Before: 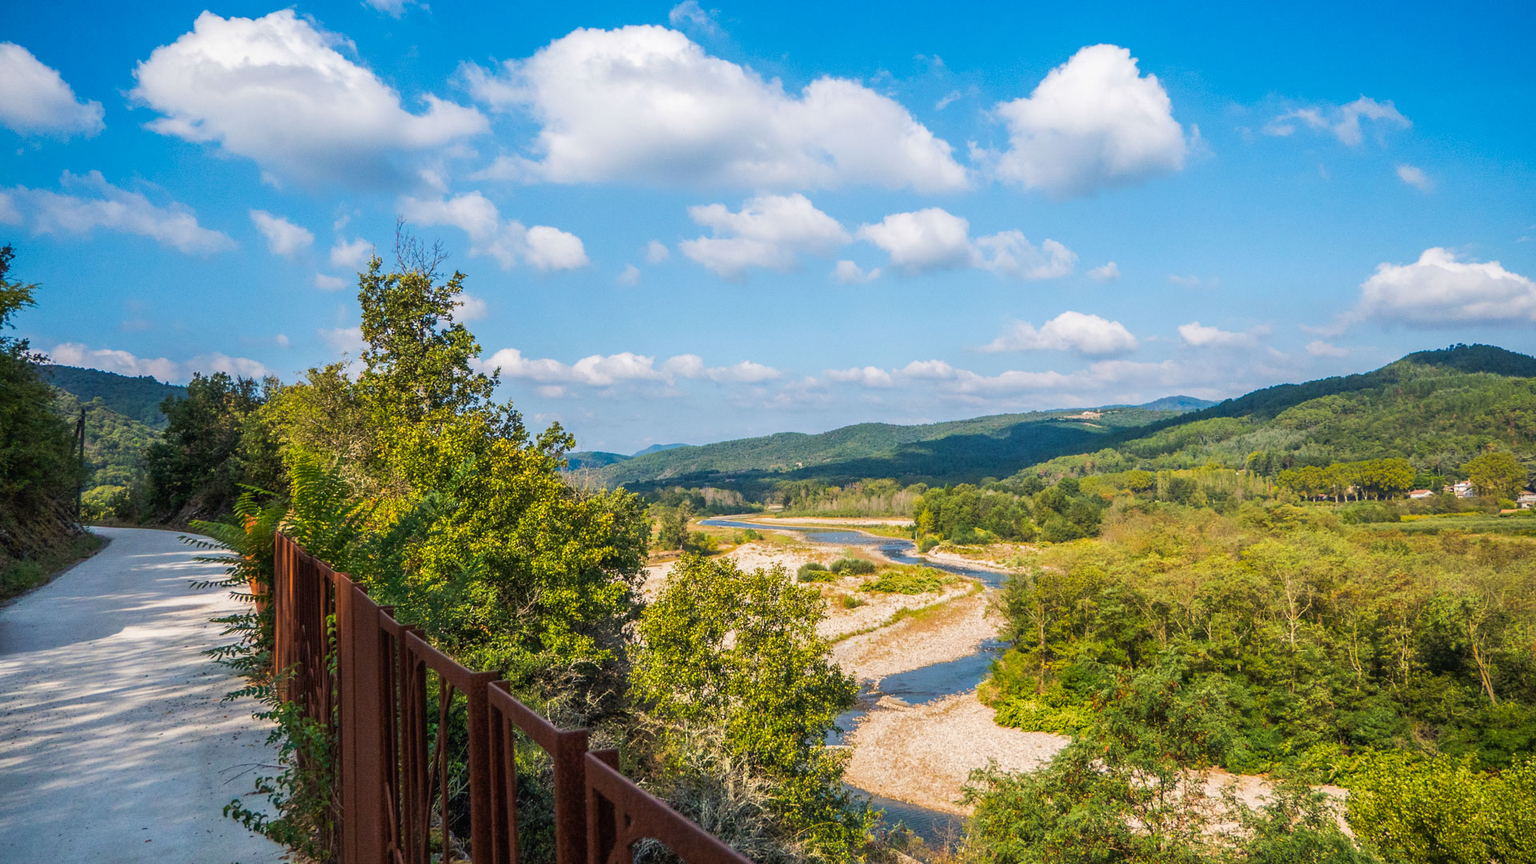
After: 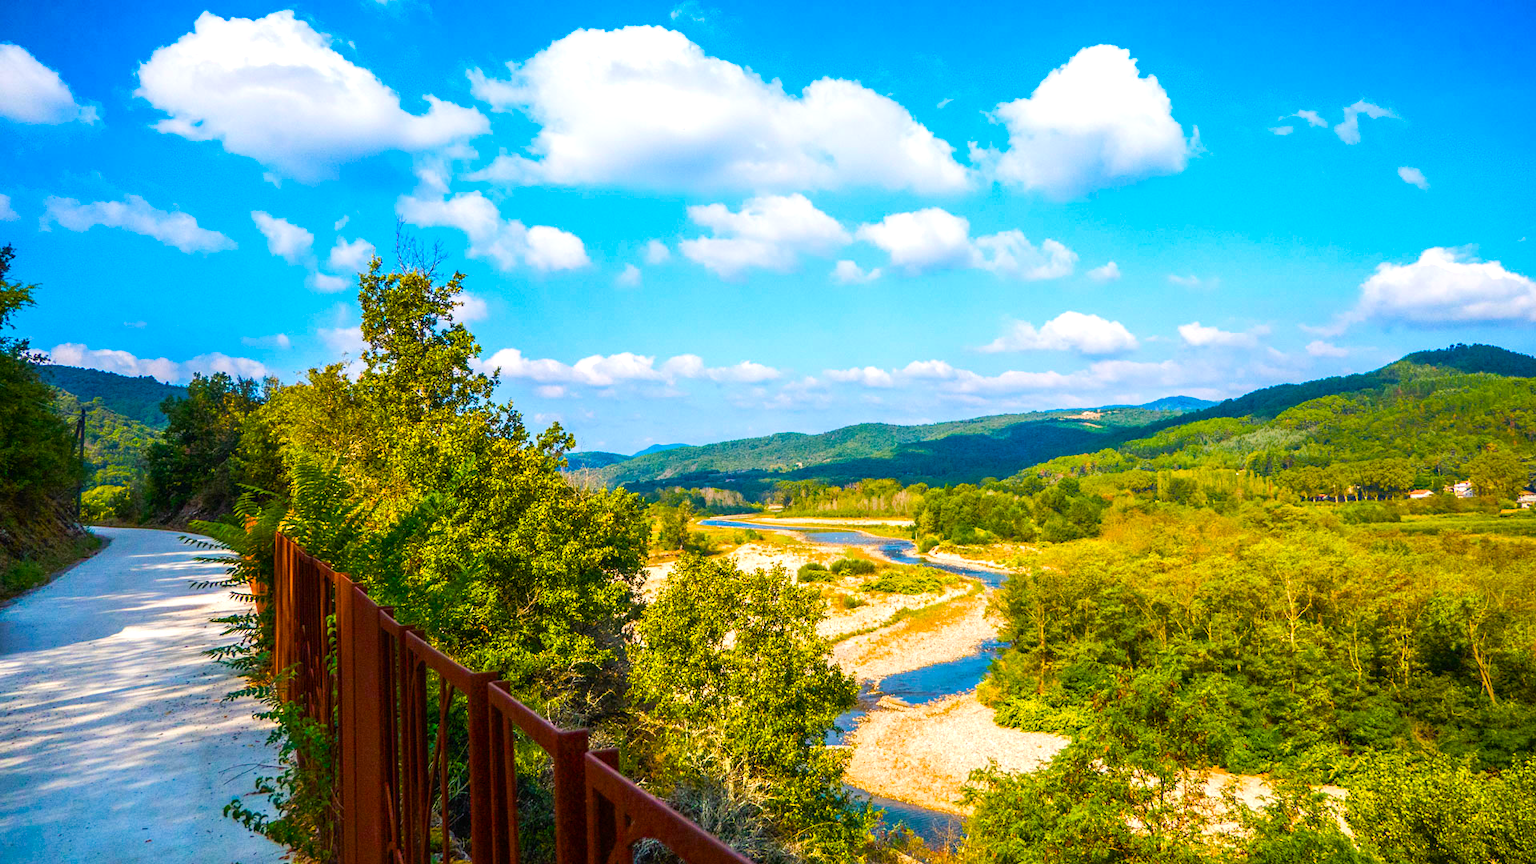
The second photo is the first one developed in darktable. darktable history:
color balance rgb: linear chroma grading › shadows 10%, linear chroma grading › highlights 10%, linear chroma grading › global chroma 15%, linear chroma grading › mid-tones 15%, perceptual saturation grading › global saturation 40%, perceptual saturation grading › highlights -25%, perceptual saturation grading › mid-tones 35%, perceptual saturation grading › shadows 35%, perceptual brilliance grading › global brilliance 11.29%, global vibrance 11.29%
shadows and highlights: shadows -30, highlights 30
